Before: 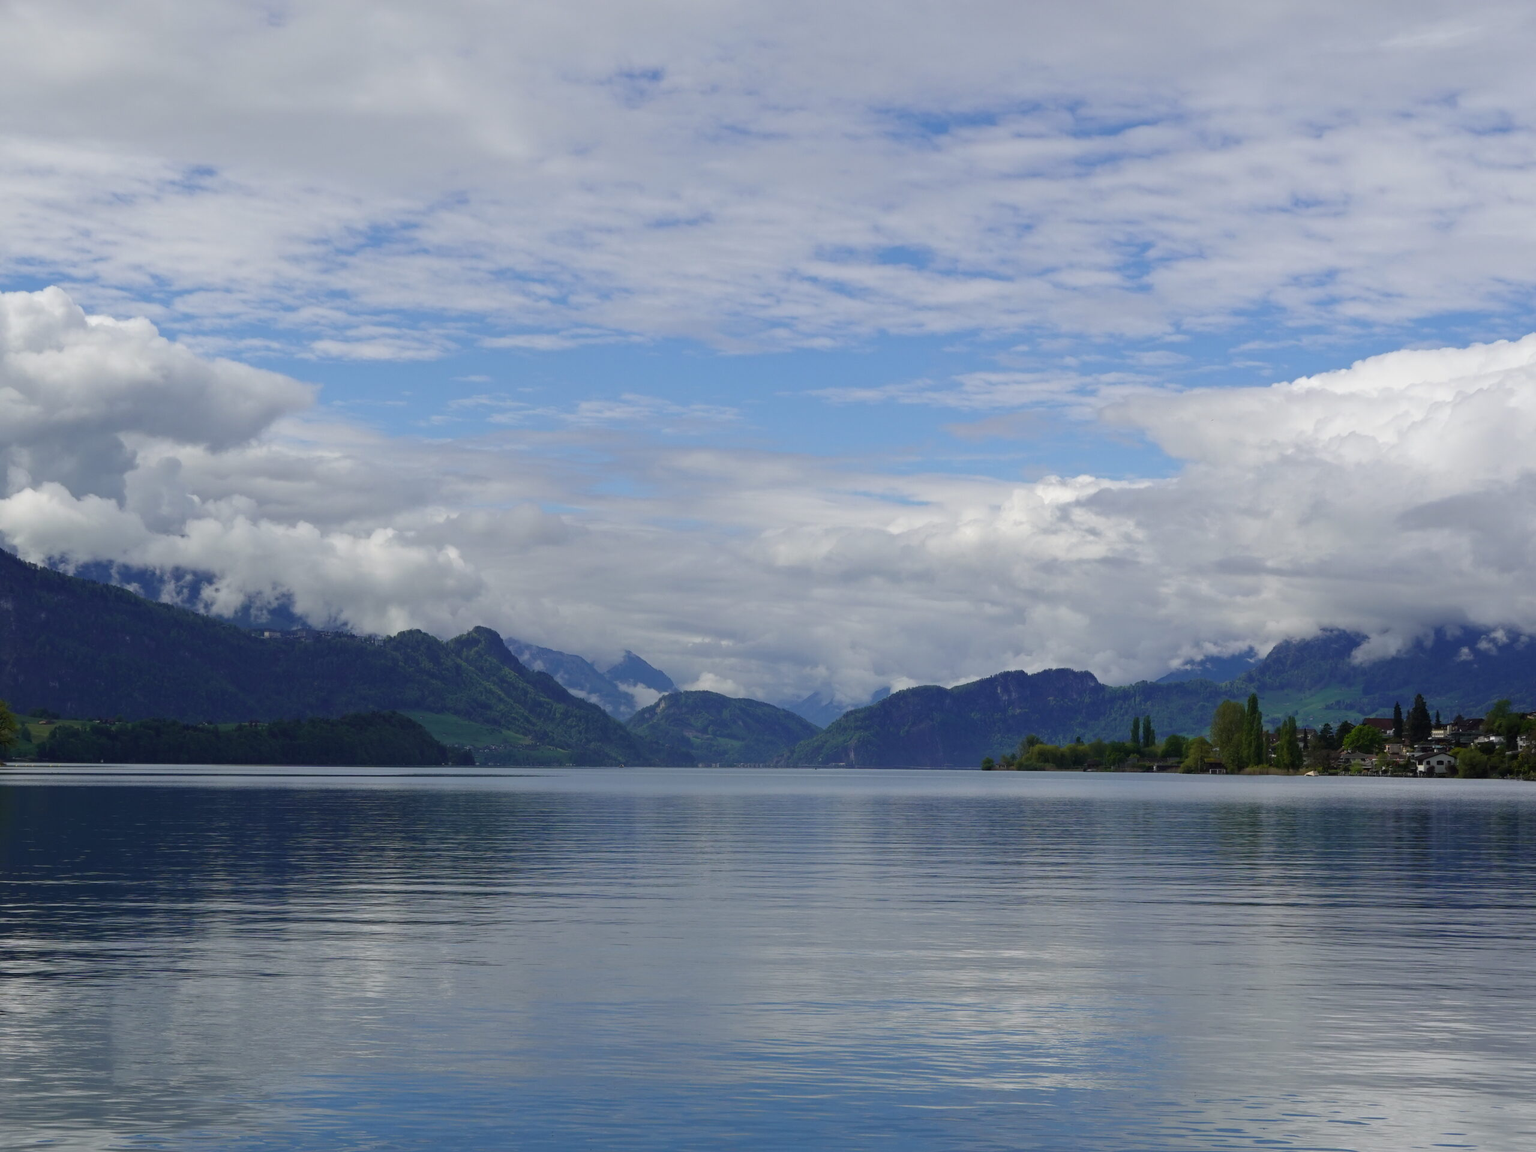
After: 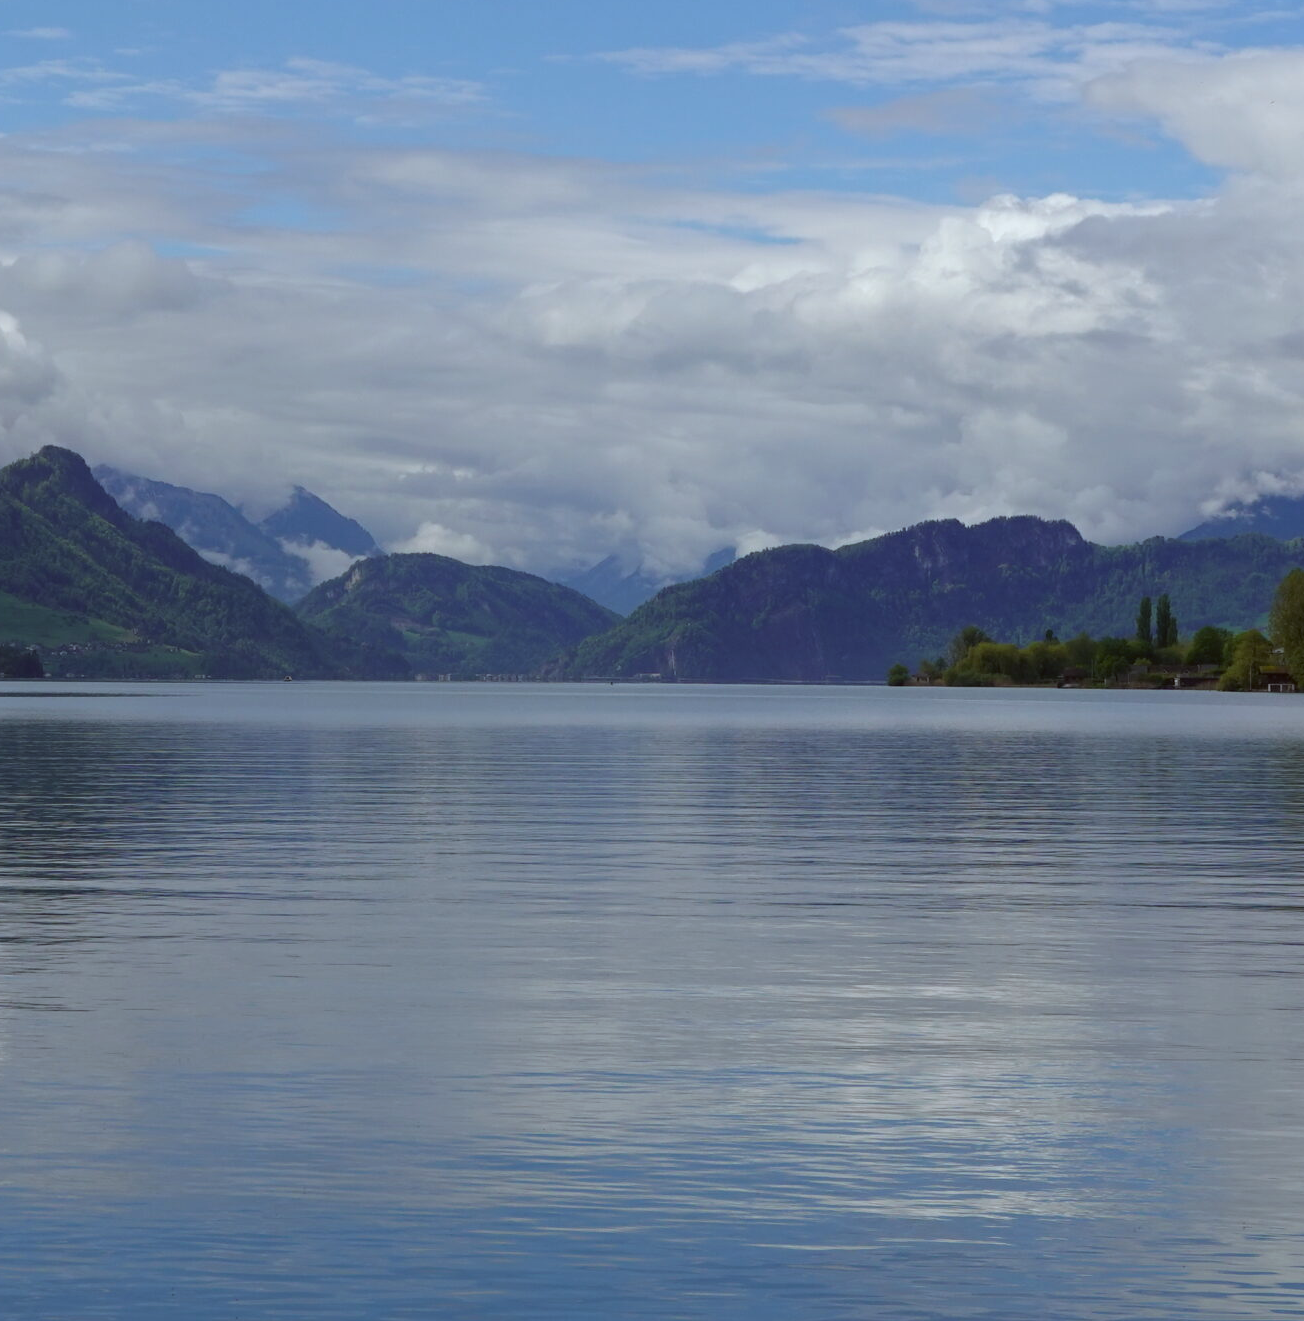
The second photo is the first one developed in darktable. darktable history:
crop and rotate: left 29.237%, top 31.152%, right 19.807%
white balance: emerald 1
color correction: highlights a* -3.28, highlights b* -6.24, shadows a* 3.1, shadows b* 5.19
